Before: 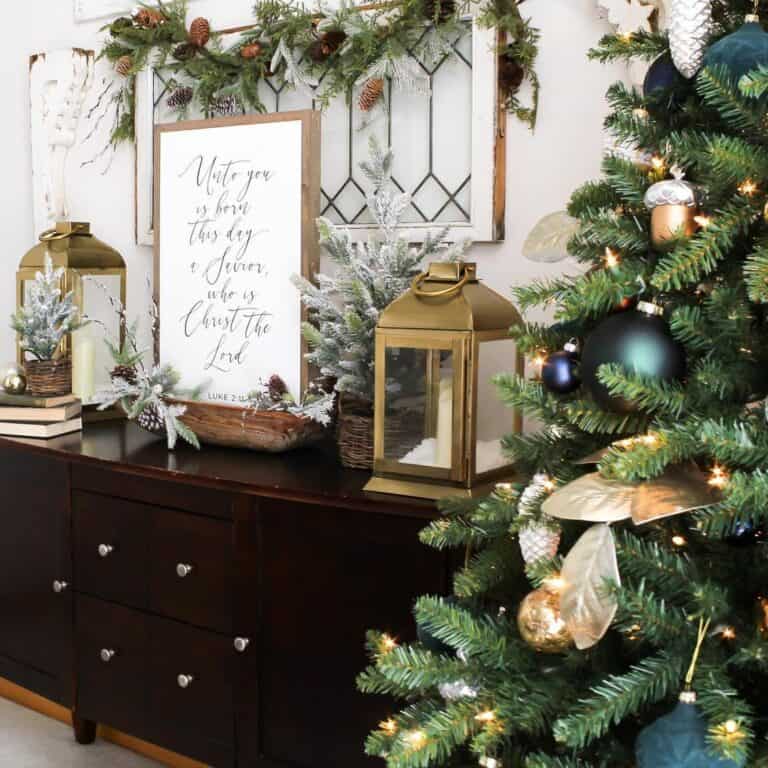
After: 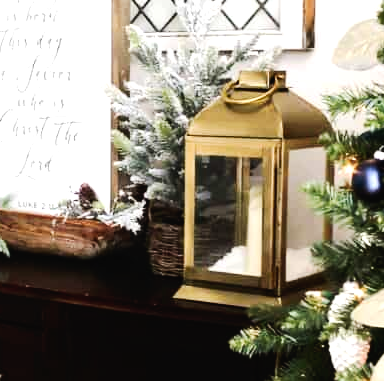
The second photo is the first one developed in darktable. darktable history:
crop: left 24.8%, top 25.068%, right 25.128%, bottom 25.237%
tone curve: curves: ch0 [(0, 0.018) (0.061, 0.041) (0.205, 0.191) (0.289, 0.292) (0.39, 0.424) (0.493, 0.551) (0.666, 0.743) (0.795, 0.841) (1, 0.998)]; ch1 [(0, 0) (0.385, 0.343) (0.439, 0.415) (0.494, 0.498) (0.501, 0.501) (0.51, 0.509) (0.548, 0.563) (0.586, 0.61) (0.684, 0.658) (0.783, 0.804) (1, 1)]; ch2 [(0, 0) (0.304, 0.31) (0.403, 0.399) (0.441, 0.428) (0.47, 0.469) (0.498, 0.496) (0.524, 0.538) (0.566, 0.579) (0.648, 0.665) (0.697, 0.699) (1, 1)], preserve colors none
tone equalizer: -8 EV -0.731 EV, -7 EV -0.693 EV, -6 EV -0.635 EV, -5 EV -0.363 EV, -3 EV 0.399 EV, -2 EV 0.6 EV, -1 EV 0.696 EV, +0 EV 0.72 EV, edges refinement/feathering 500, mask exposure compensation -1.57 EV, preserve details no
